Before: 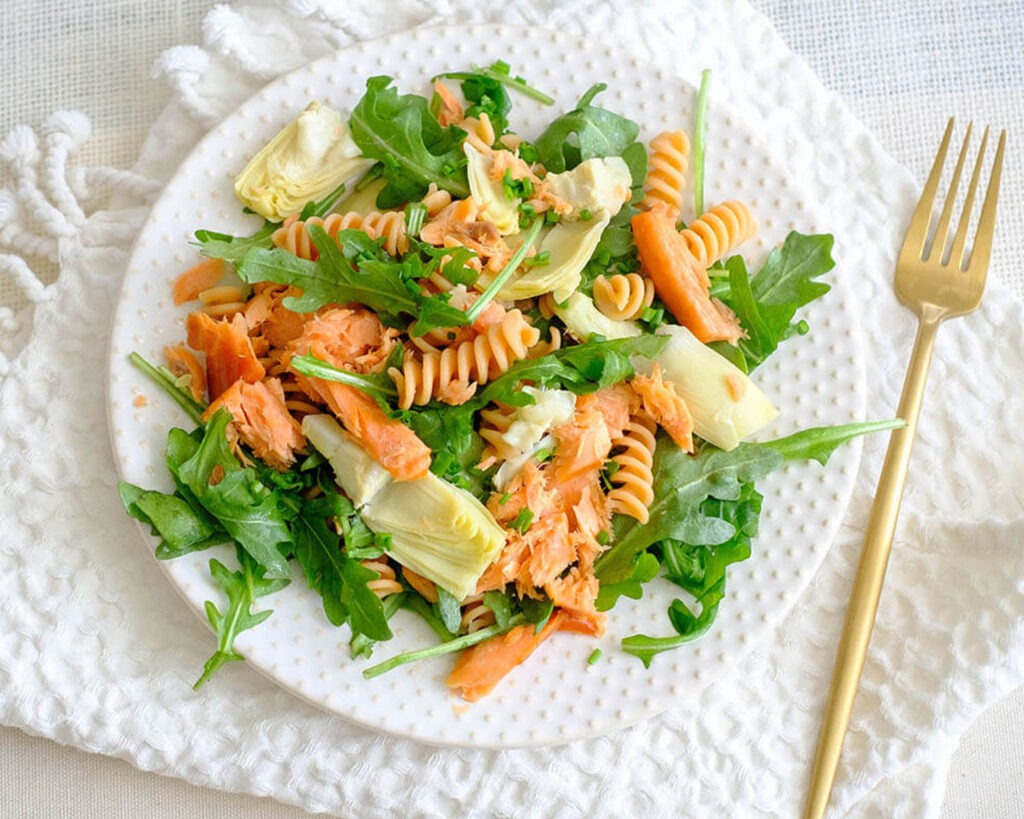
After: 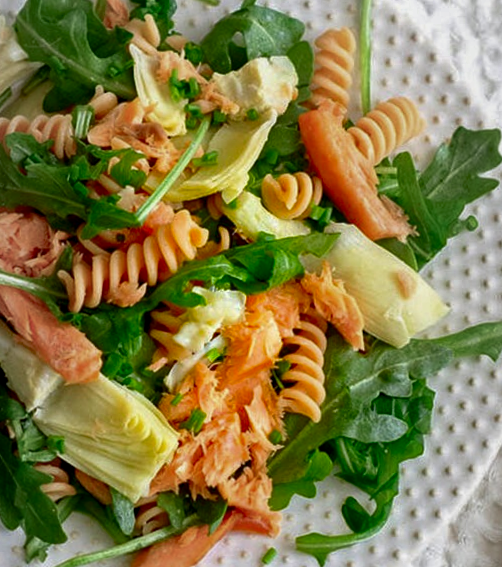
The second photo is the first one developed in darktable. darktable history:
crop: left 32.075%, top 10.976%, right 18.355%, bottom 17.596%
exposure: compensate exposure bias true, compensate highlight preservation false
contrast brightness saturation: brightness -0.25, saturation 0.2
haze removal: strength 0.53, distance 0.925, compatibility mode true, adaptive false
vignetting: fall-off start 18.21%, fall-off radius 137.95%, brightness -0.207, center (-0.078, 0.066), width/height ratio 0.62, shape 0.59
rotate and perspective: rotation -1°, crop left 0.011, crop right 0.989, crop top 0.025, crop bottom 0.975
